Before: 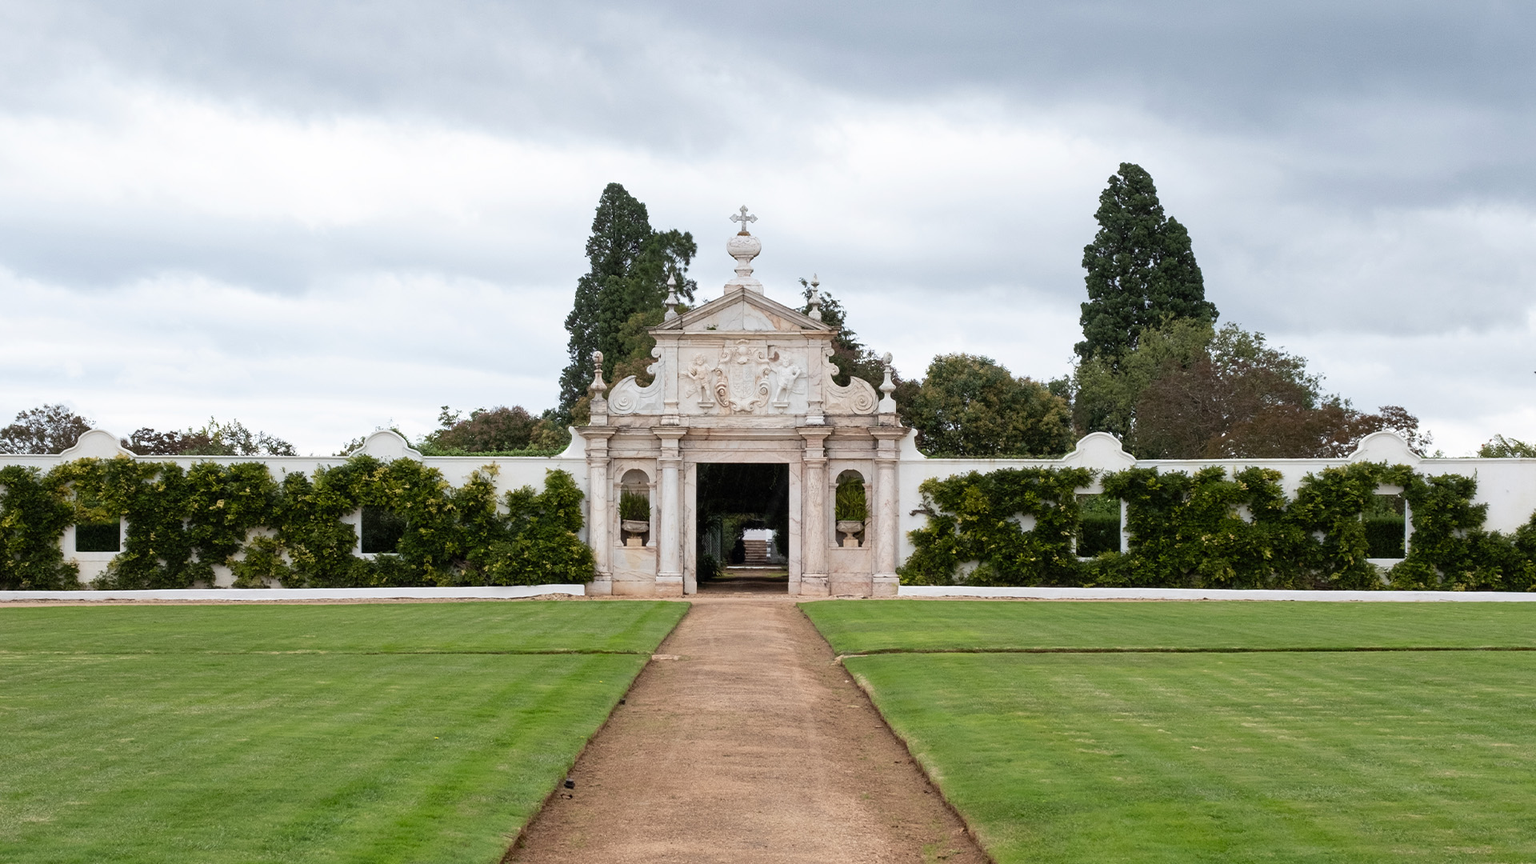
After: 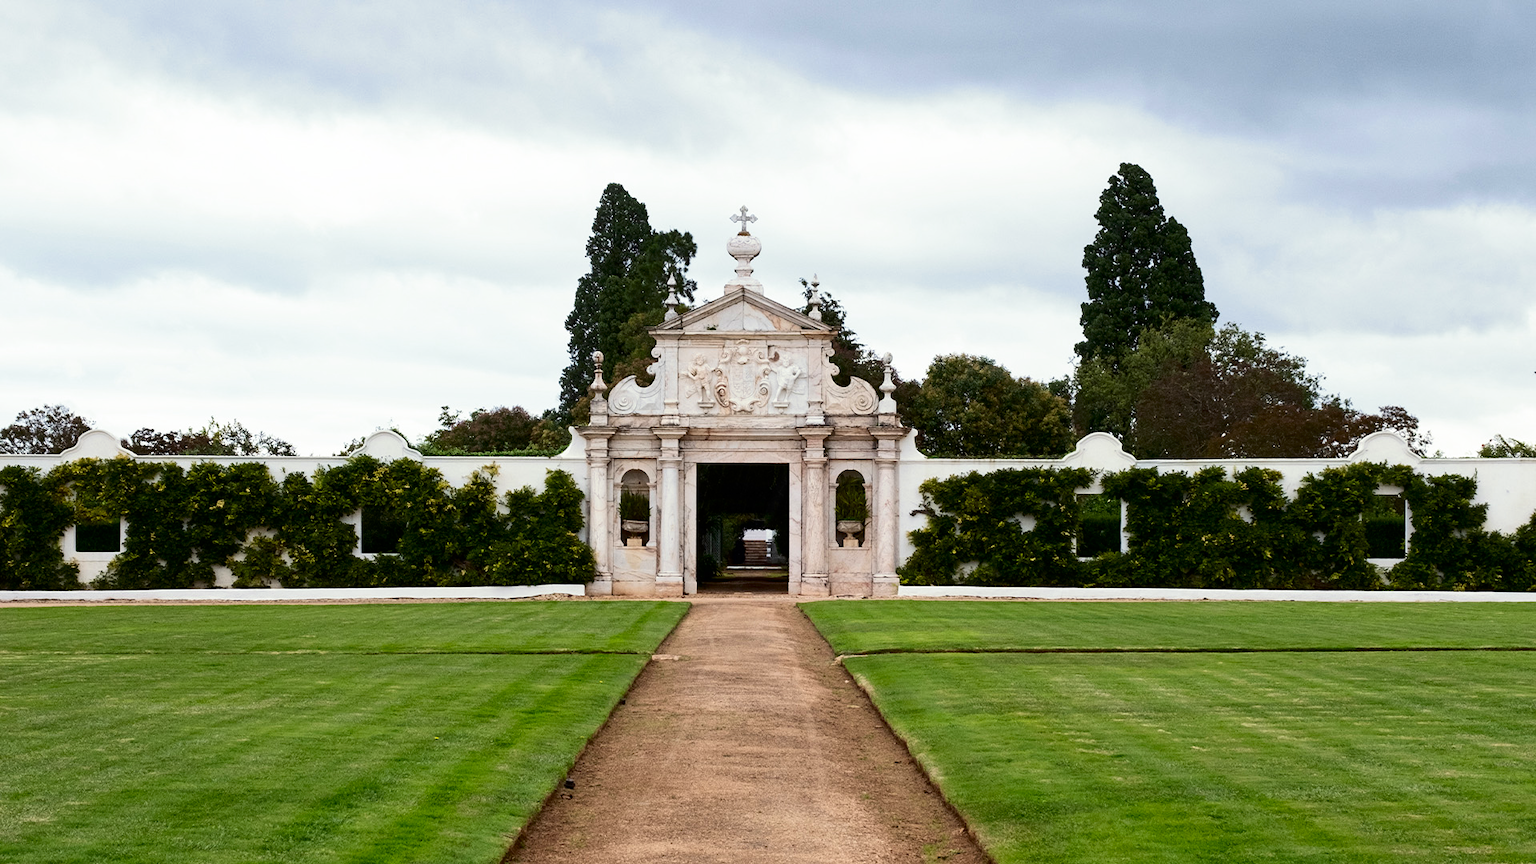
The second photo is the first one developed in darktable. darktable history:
split-toning: shadows › saturation 0.61, highlights › saturation 0.58, balance -28.74, compress 87.36%
contrast brightness saturation: contrast 0.21, brightness -0.11, saturation 0.21
